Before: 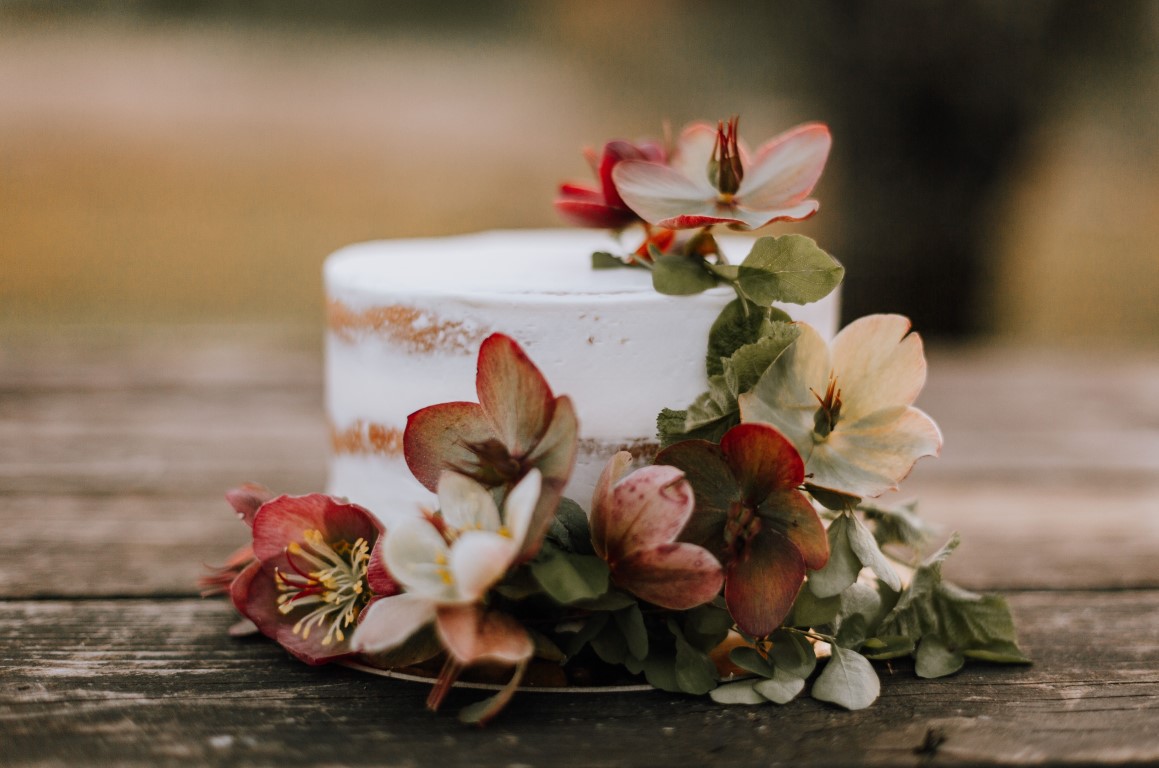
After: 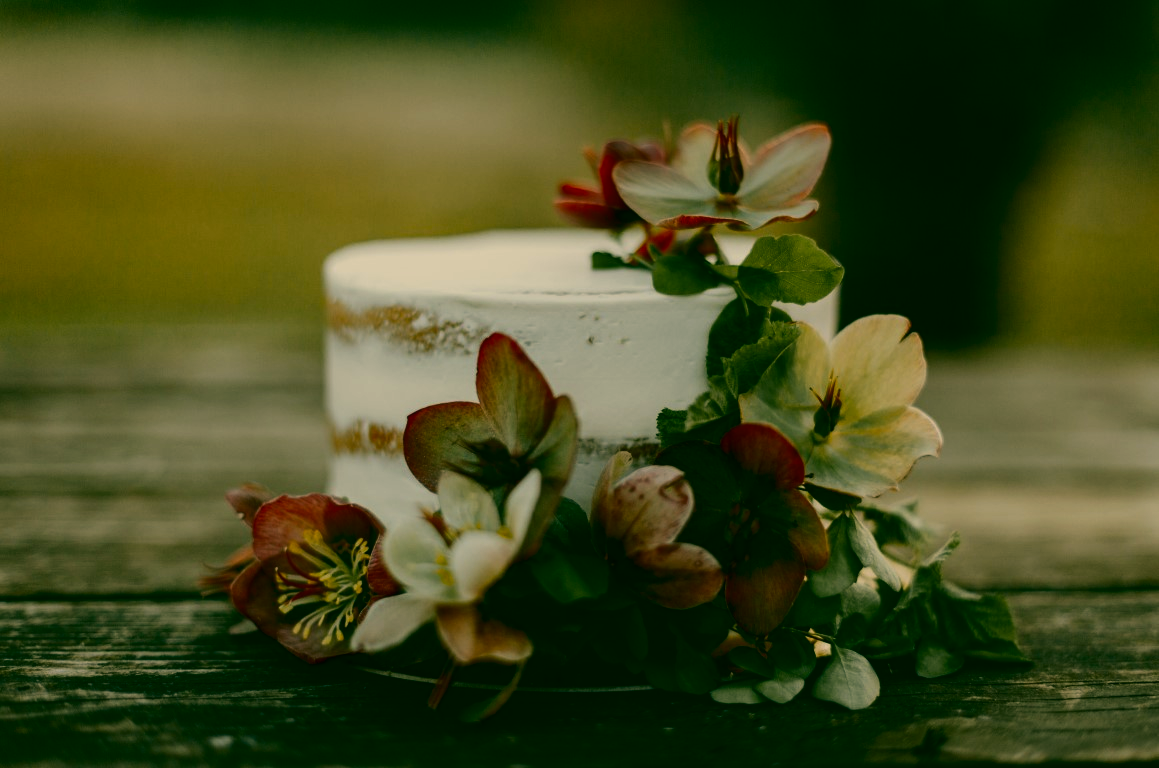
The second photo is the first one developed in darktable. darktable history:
color correction: highlights a* 5.62, highlights b* 33.57, shadows a* -25.86, shadows b* 4.02
white balance: red 0.984, blue 1.059
exposure: exposure -0.242 EV, compensate highlight preservation false
contrast brightness saturation: contrast 0.13, brightness -0.24, saturation 0.14
